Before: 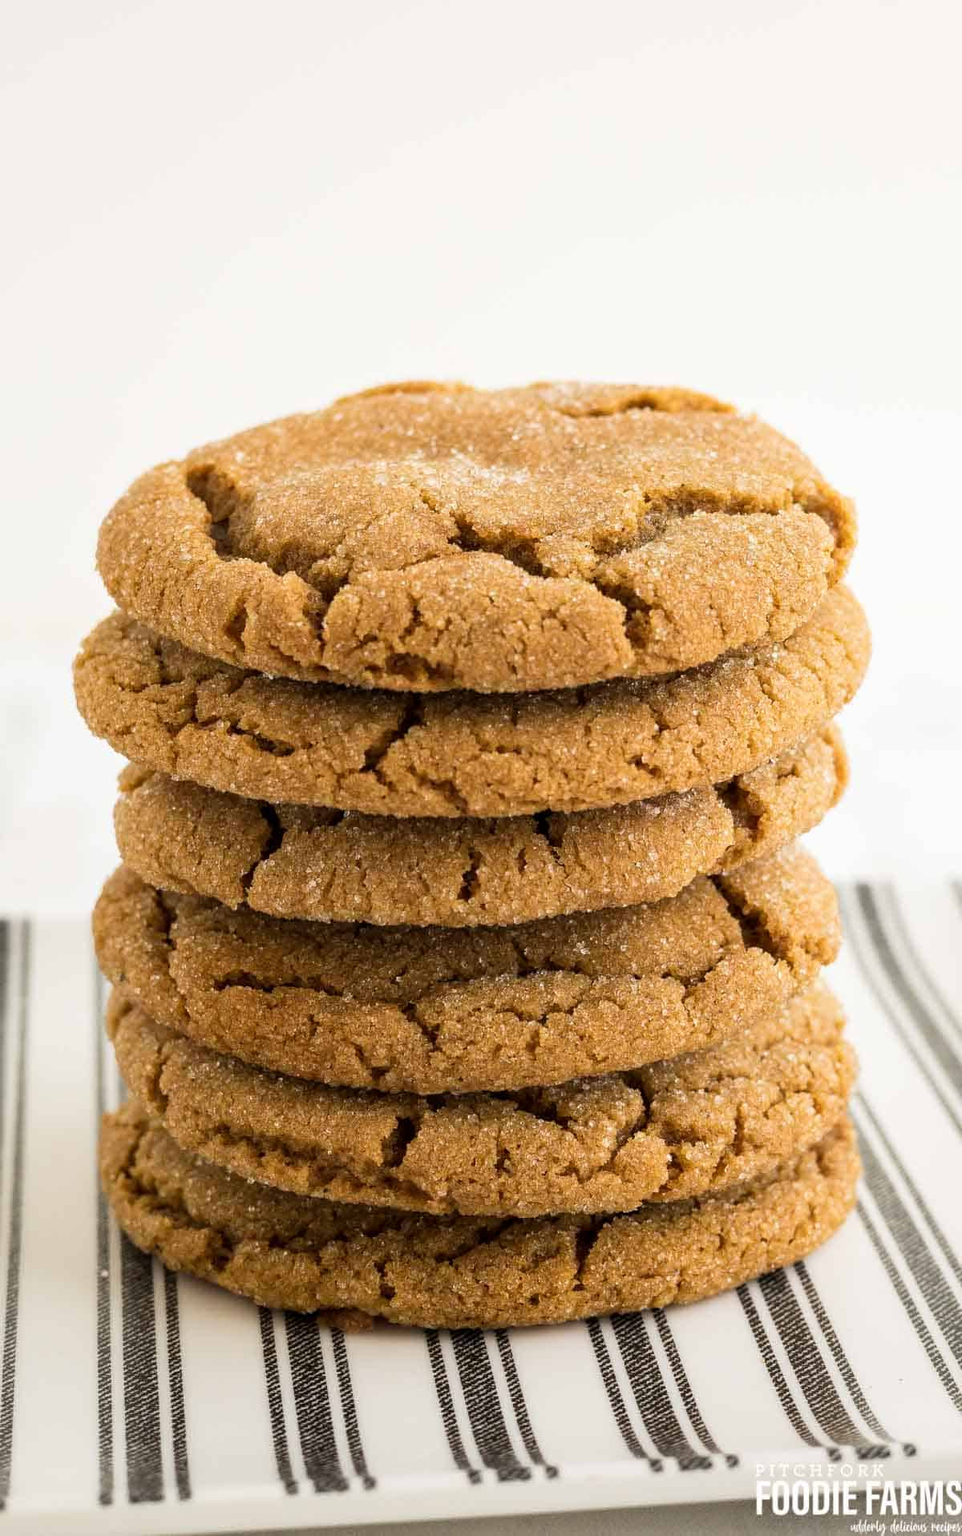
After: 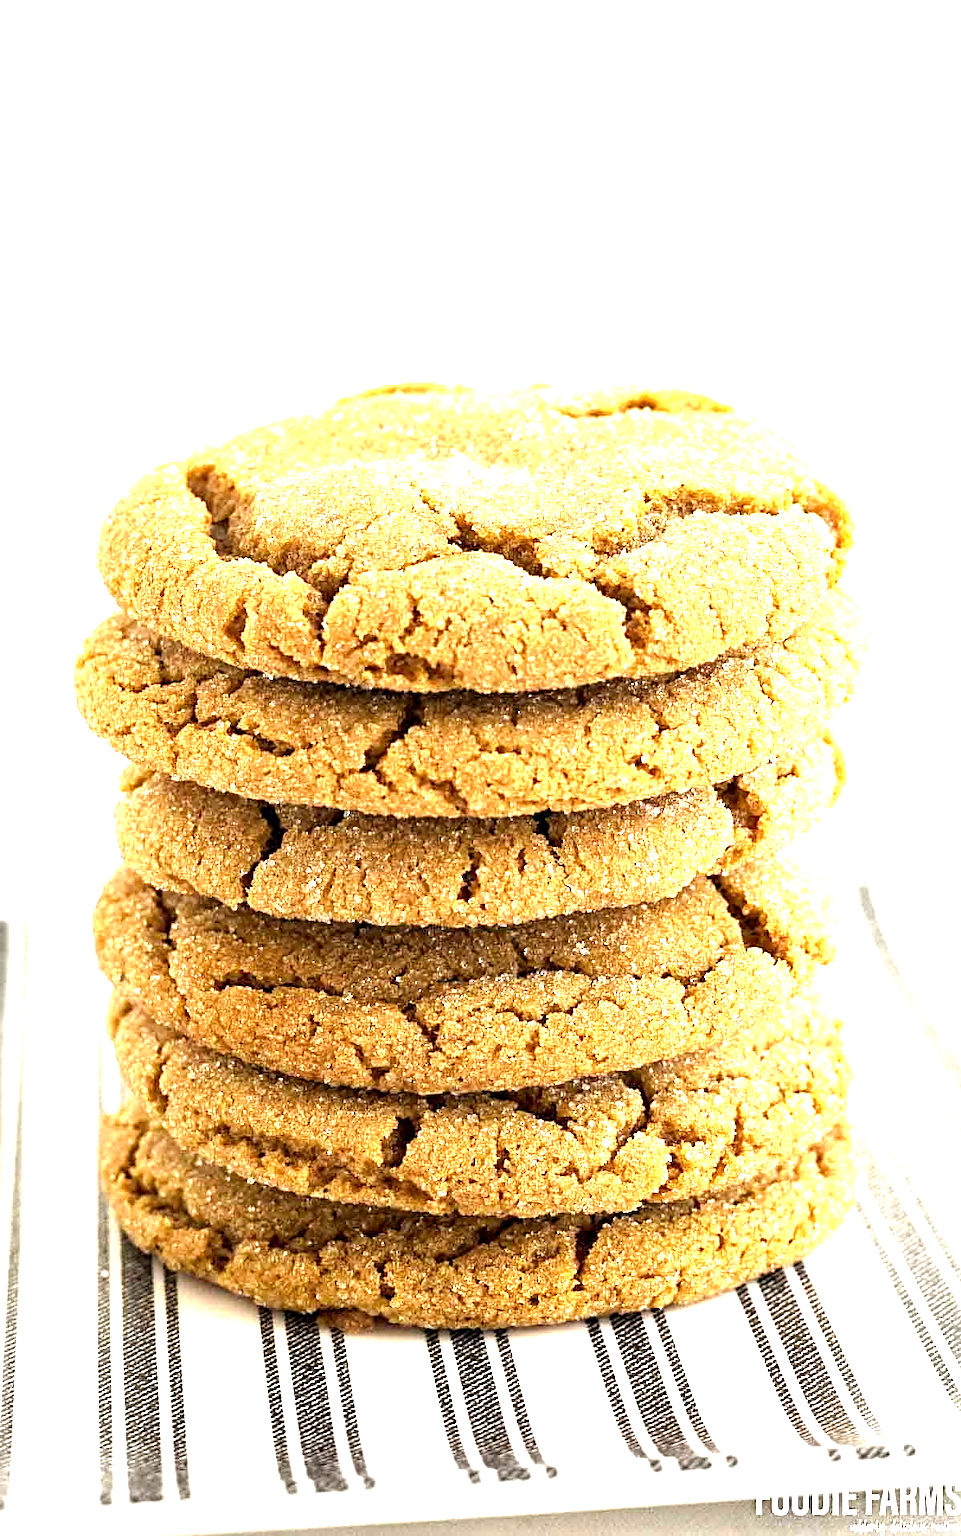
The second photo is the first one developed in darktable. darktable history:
sharpen: radius 4
exposure: black level correction 0.001, exposure 1.646 EV, compensate exposure bias true, compensate highlight preservation false
tone curve: curves: ch0 [(0, 0) (0.003, 0.012) (0.011, 0.015) (0.025, 0.027) (0.044, 0.045) (0.069, 0.064) (0.1, 0.093) (0.136, 0.133) (0.177, 0.177) (0.224, 0.221) (0.277, 0.272) (0.335, 0.342) (0.399, 0.398) (0.468, 0.462) (0.543, 0.547) (0.623, 0.624) (0.709, 0.711) (0.801, 0.792) (0.898, 0.889) (1, 1)], preserve colors none
